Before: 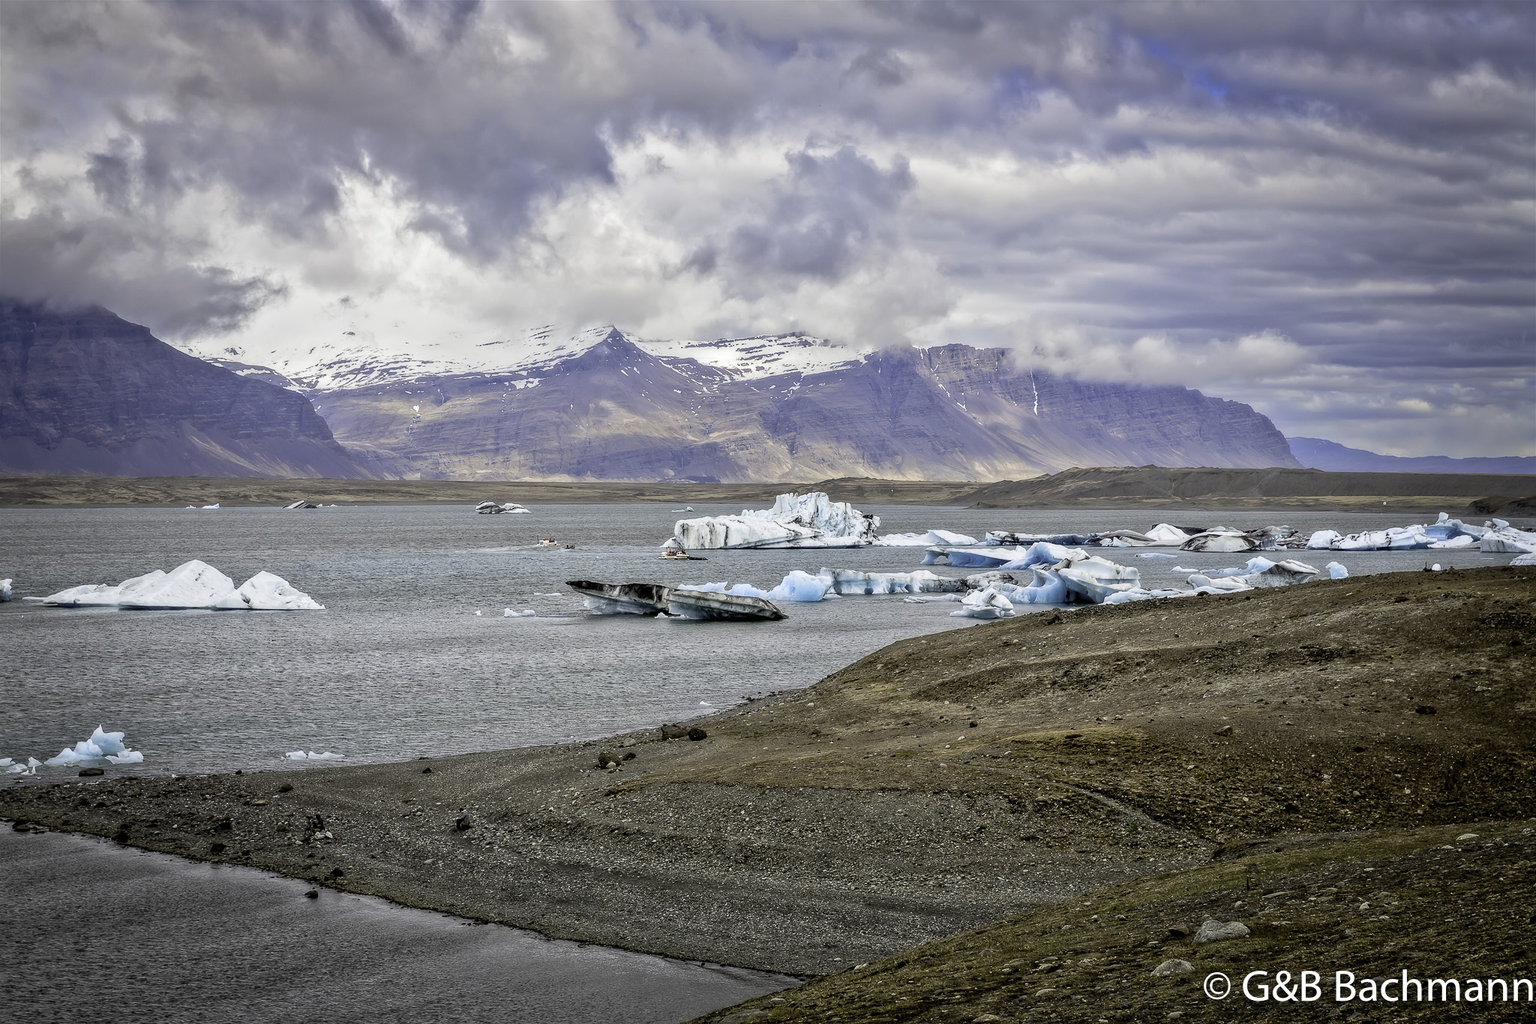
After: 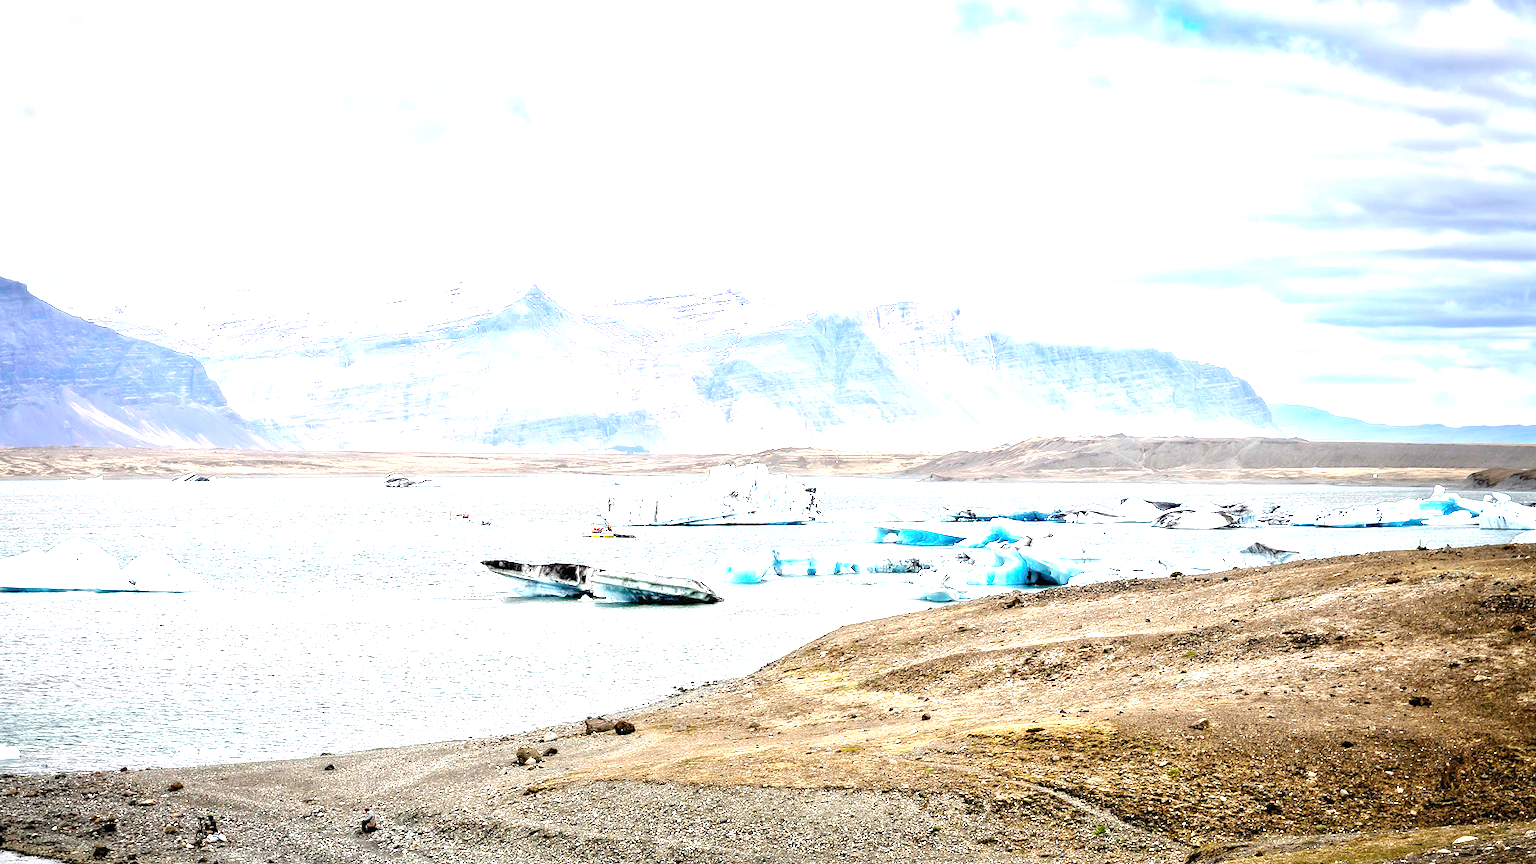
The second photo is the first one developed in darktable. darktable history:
crop: left 8.155%, top 6.611%, bottom 15.385%
exposure: black level correction 0, exposure 2 EV, compensate highlight preservation false
